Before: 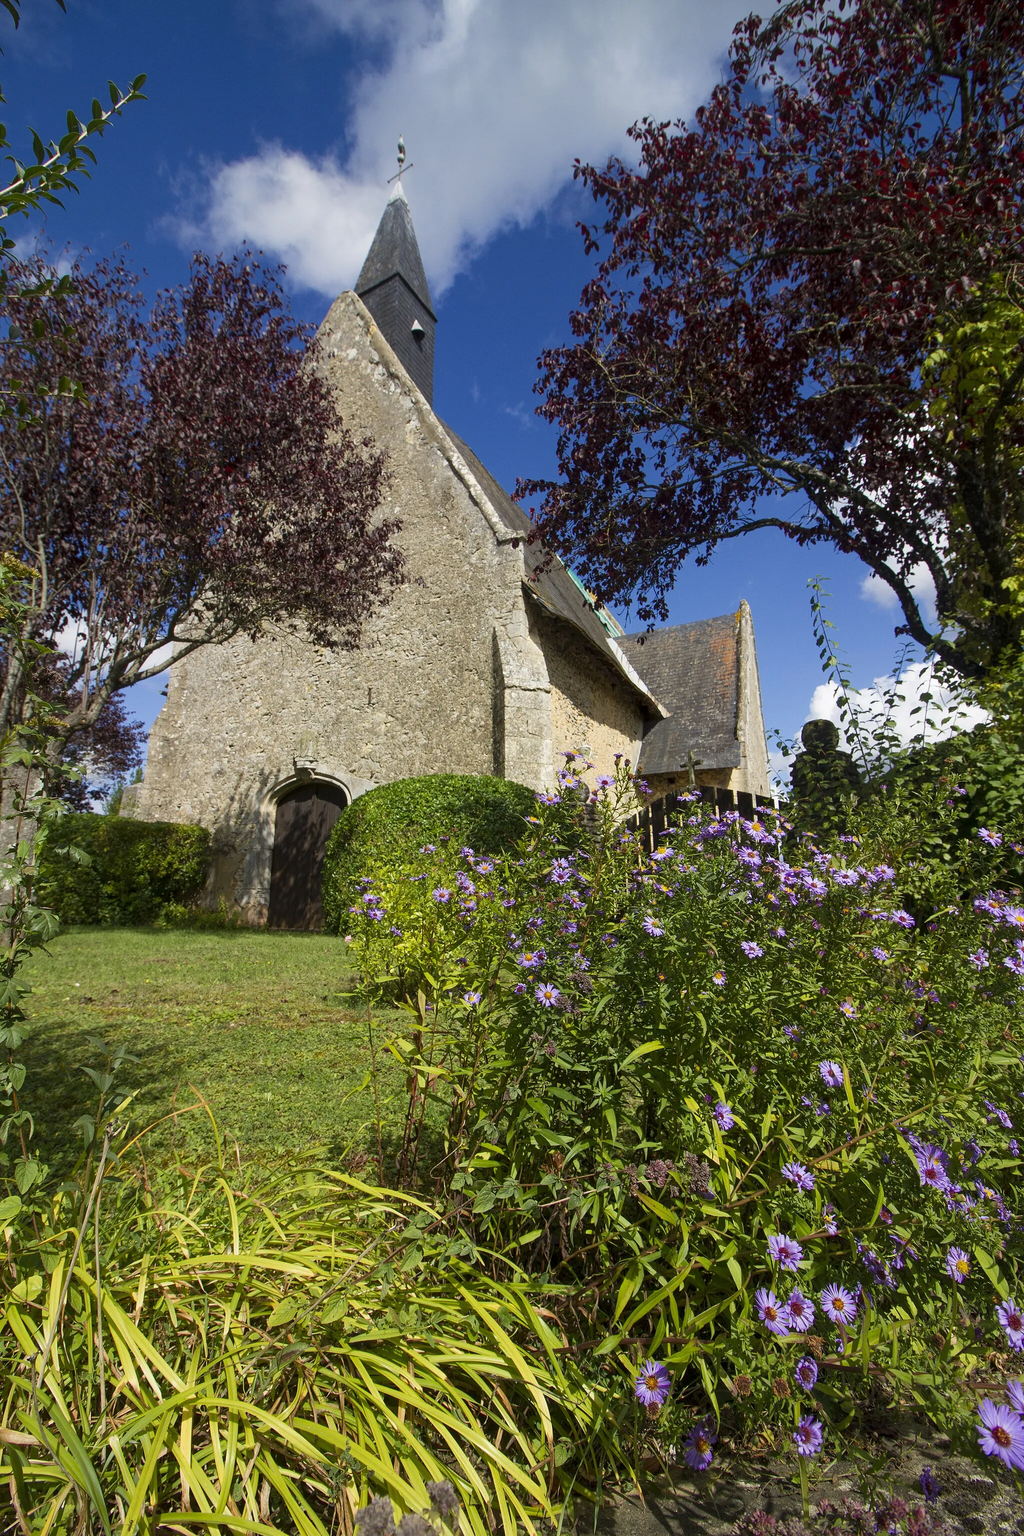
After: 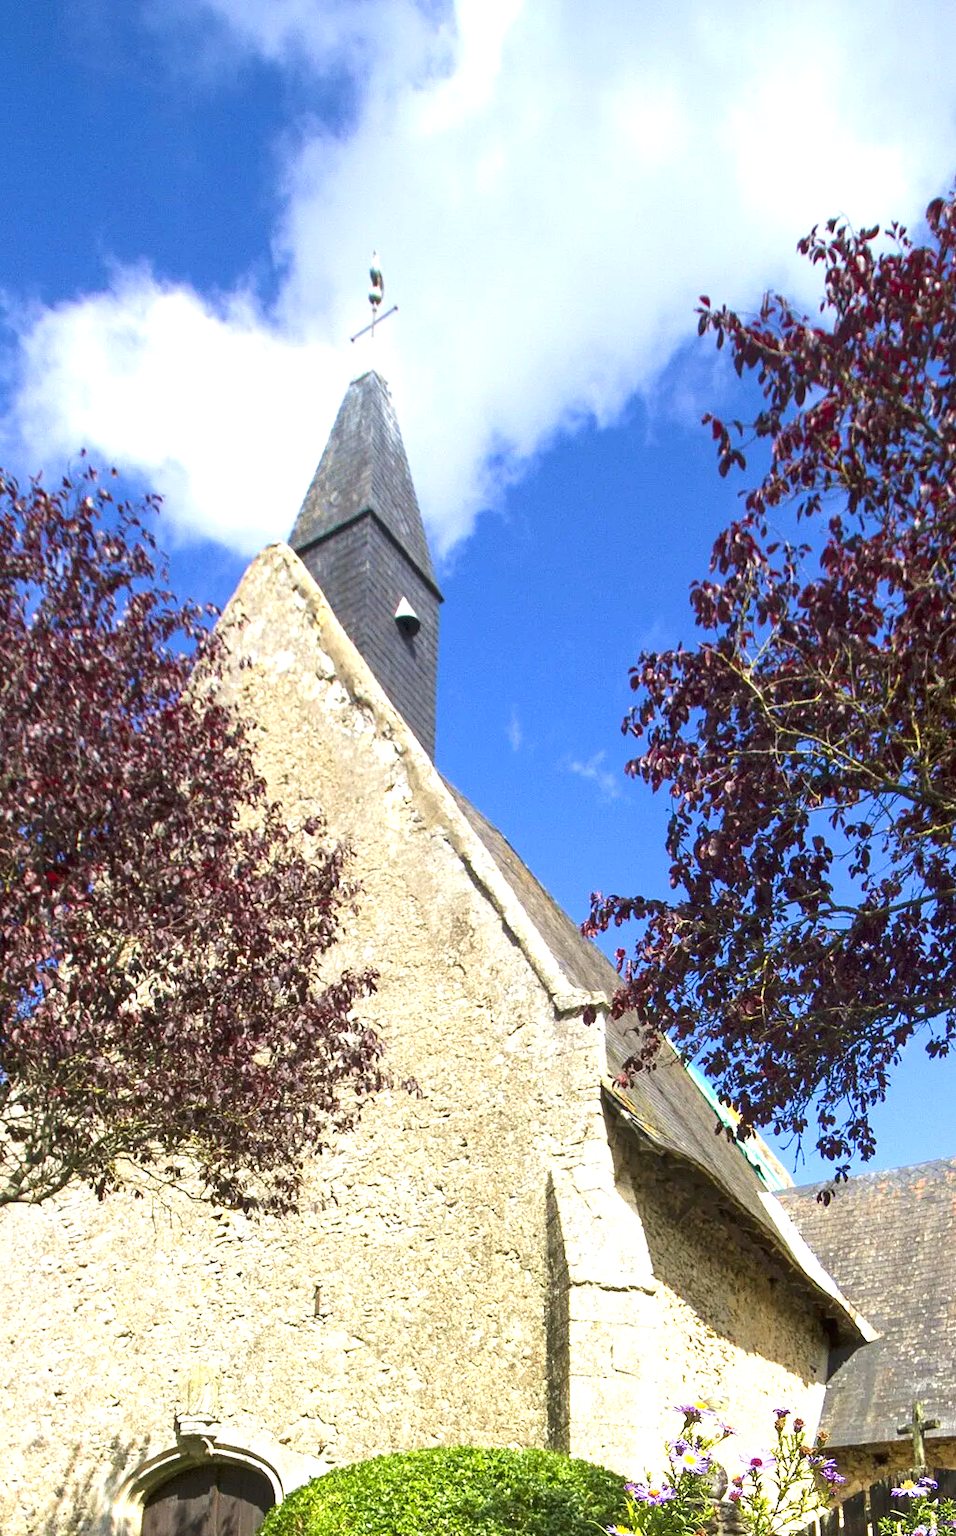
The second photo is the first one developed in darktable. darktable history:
contrast brightness saturation: contrast 0.1, brightness 0.03, saturation 0.09
crop: left 19.556%, right 30.401%, bottom 46.458%
exposure: black level correction 0, exposure 1.35 EV, compensate exposure bias true, compensate highlight preservation false
velvia: strength 15%
